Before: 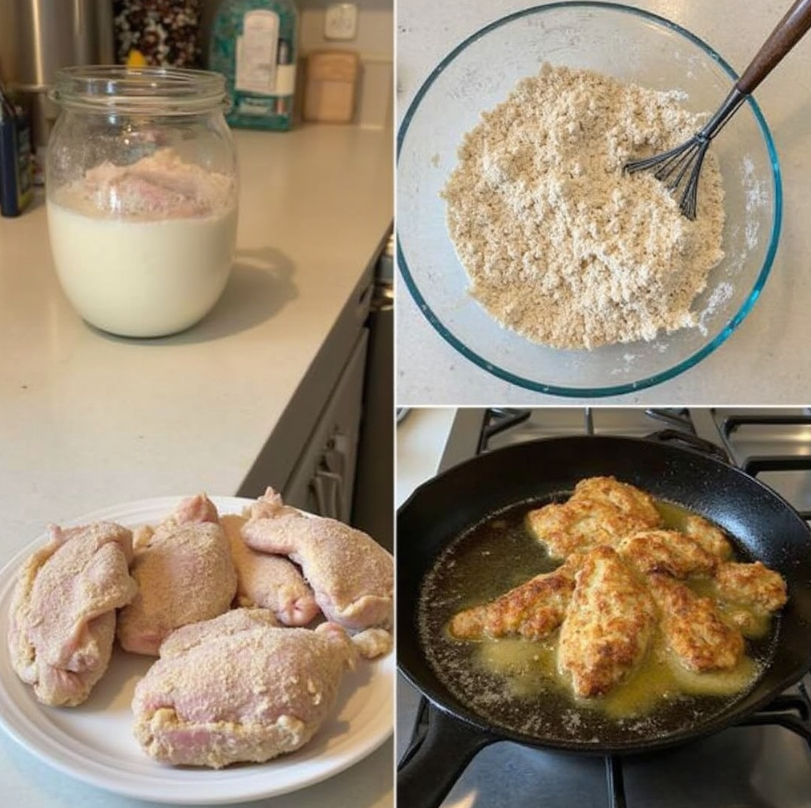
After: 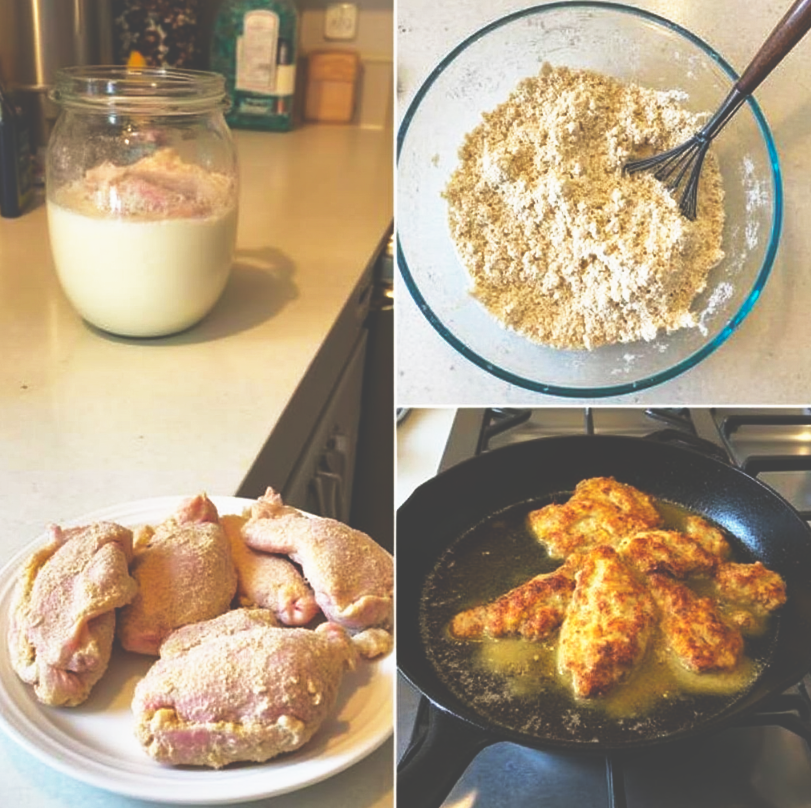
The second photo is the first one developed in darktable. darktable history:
shadows and highlights: on, module defaults
base curve: curves: ch0 [(0, 0.036) (0.007, 0.037) (0.604, 0.887) (1, 1)], preserve colors none
